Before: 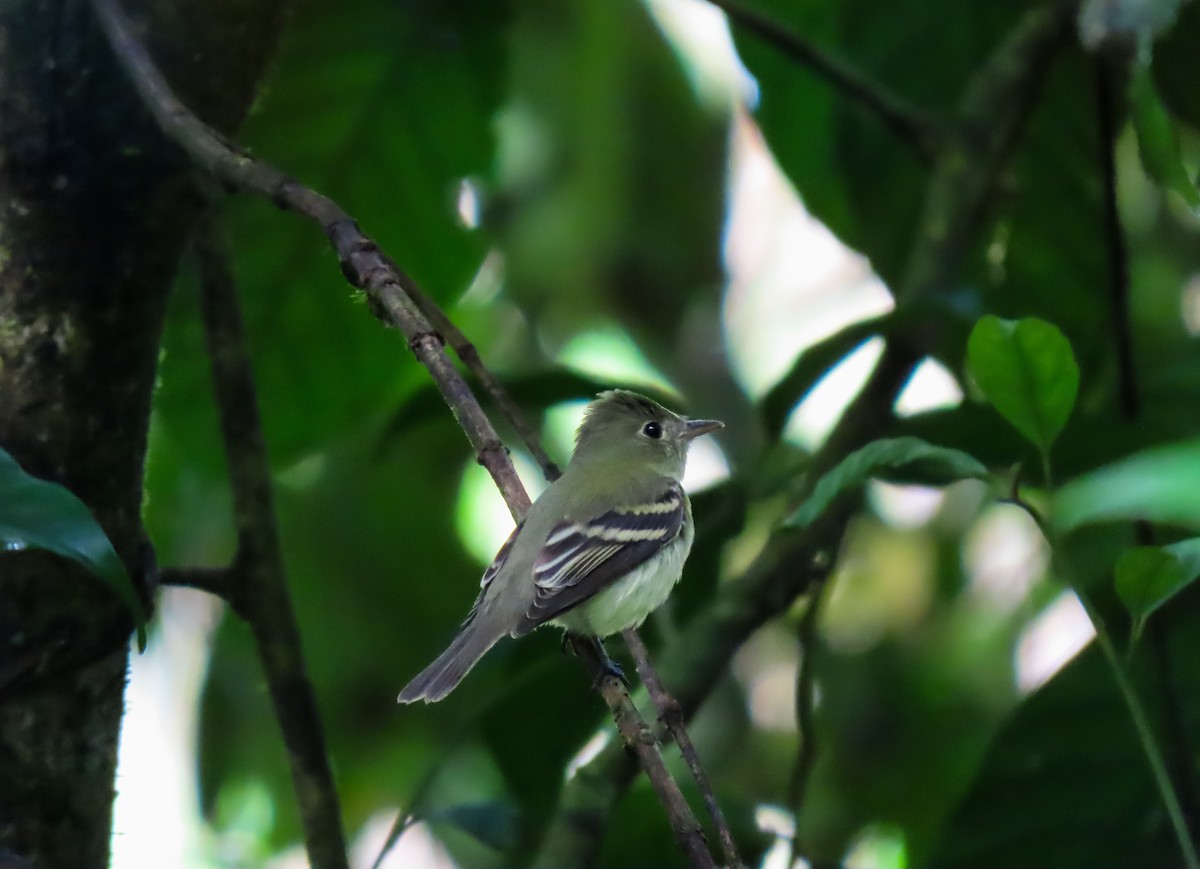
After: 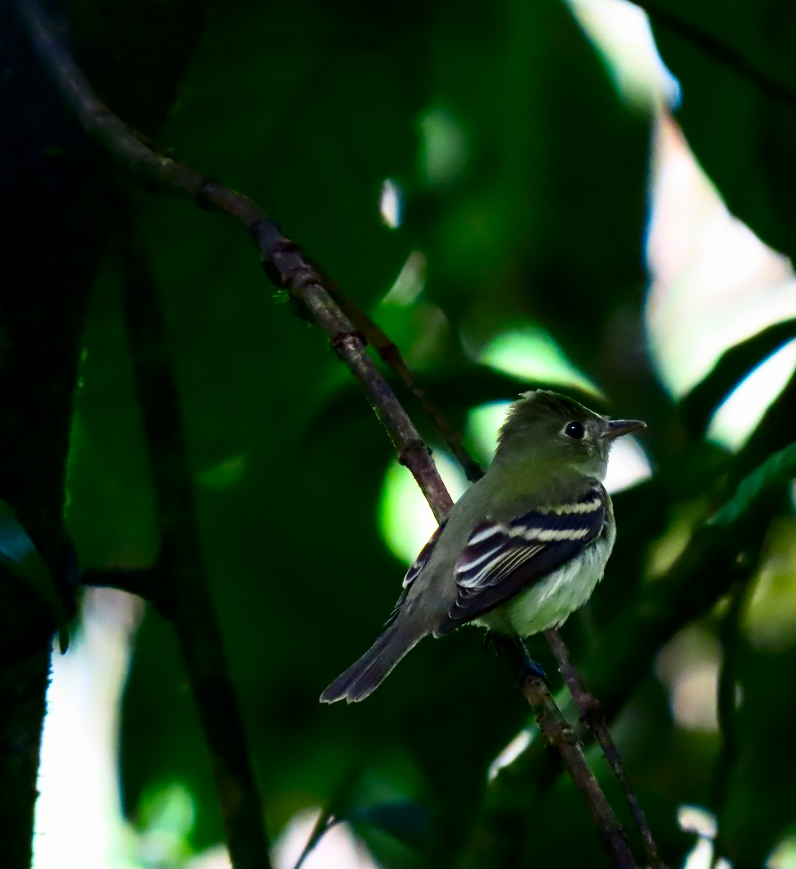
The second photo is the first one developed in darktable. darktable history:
contrast brightness saturation: contrast 0.222, brightness -0.191, saturation 0.235
crop and rotate: left 6.514%, right 27.129%
tone equalizer: -8 EV -0.541 EV
shadows and highlights: shadows 0.673, highlights 38.4
haze removal: compatibility mode true, adaptive false
